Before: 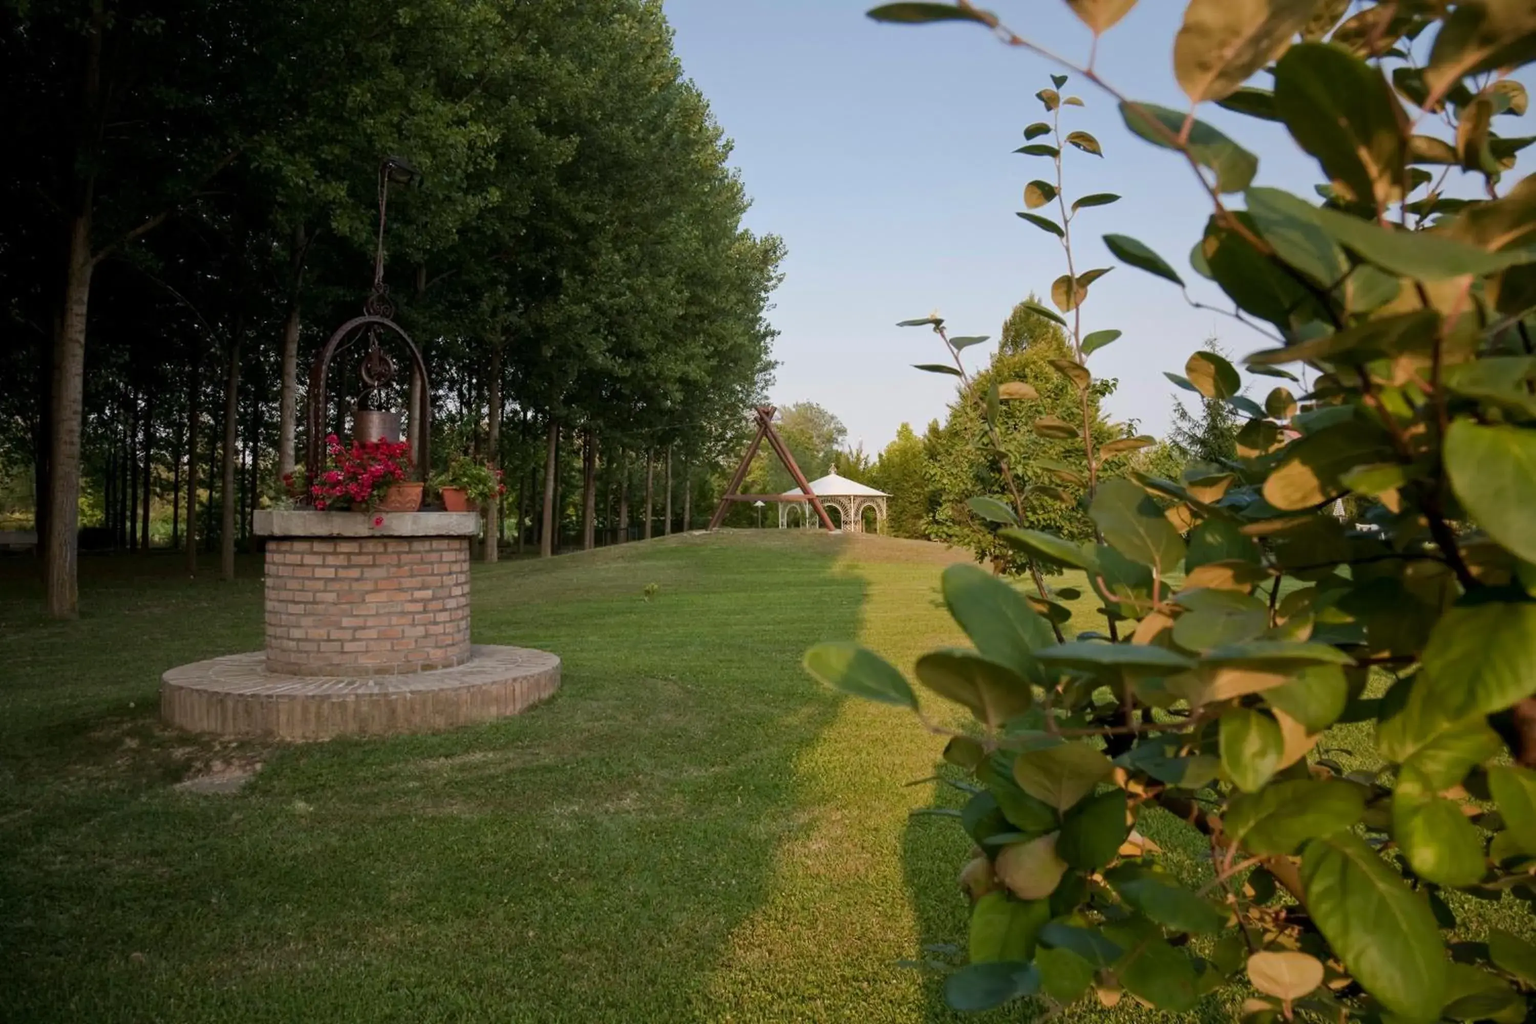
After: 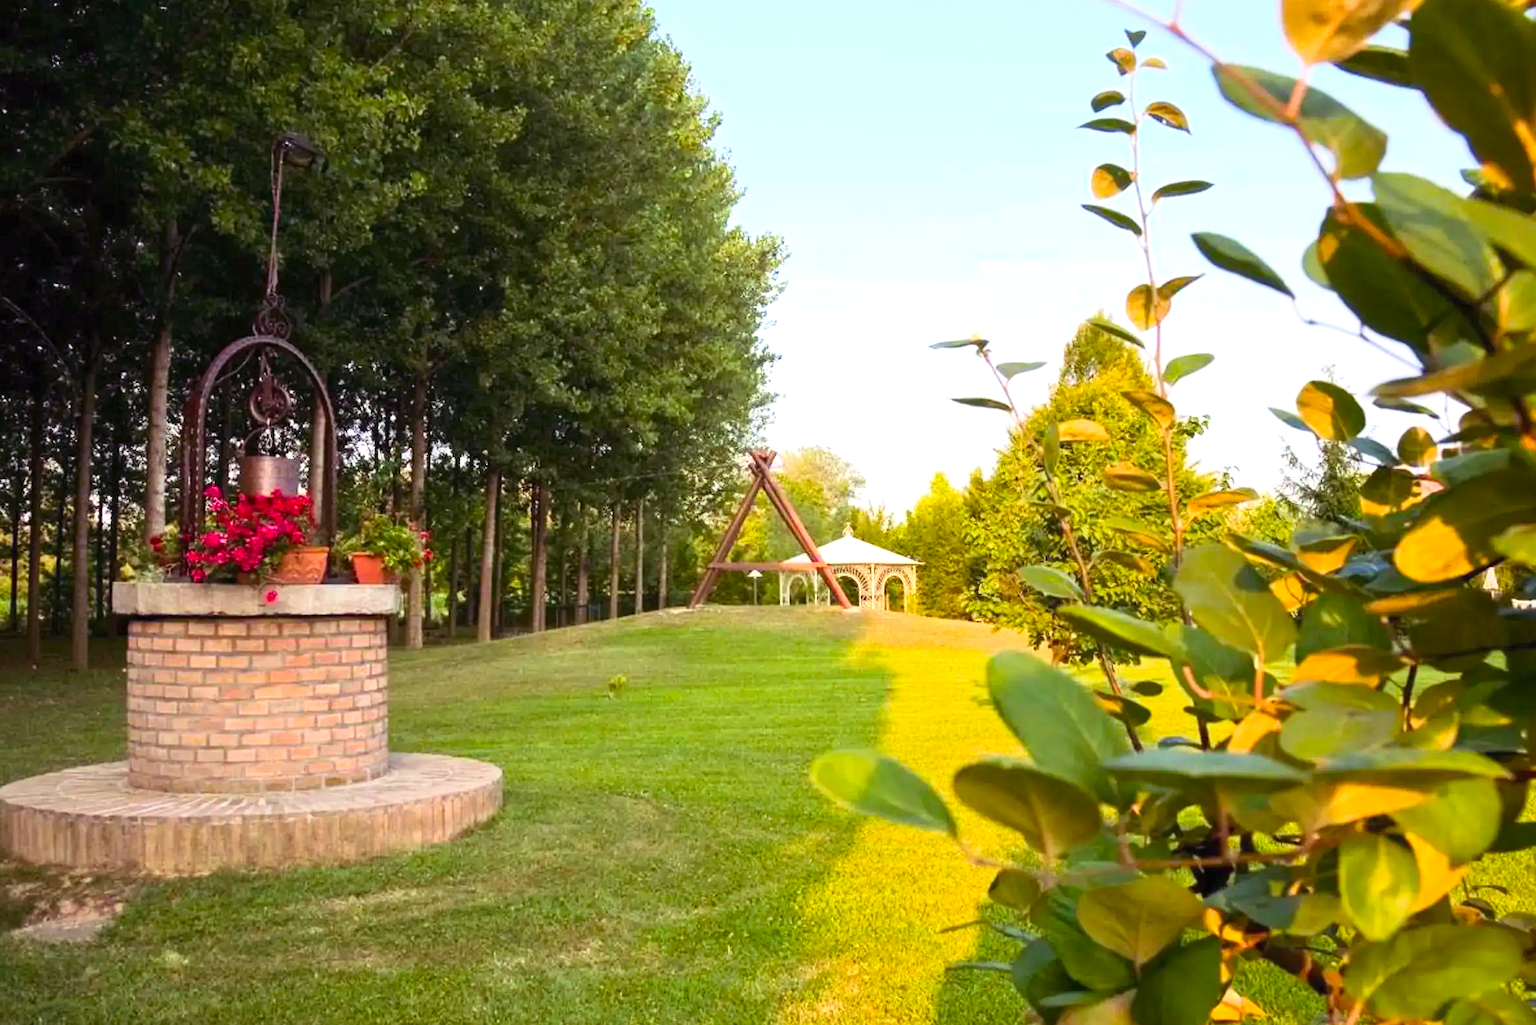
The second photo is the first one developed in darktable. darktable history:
color balance rgb: shadows lift › luminance 0.569%, shadows lift › chroma 6.931%, shadows lift › hue 299.39°, highlights gain › chroma 0.297%, highlights gain › hue 332.79°, perceptual saturation grading › global saturation 25.827%
crop and rotate: left 10.745%, top 5.055%, right 10.482%, bottom 16.079%
exposure: black level correction 0, exposure 1 EV, compensate highlight preservation false
contrast brightness saturation: contrast 0.203, brightness 0.163, saturation 0.228
